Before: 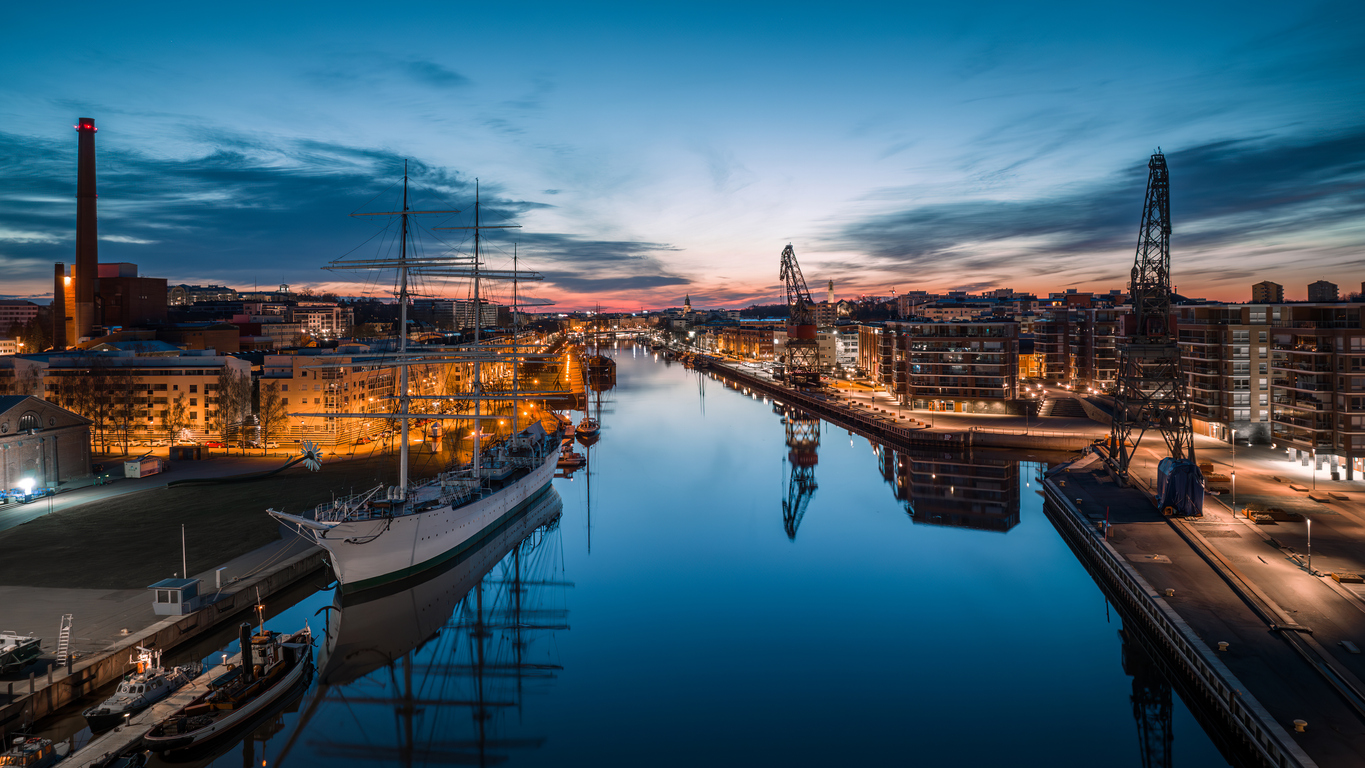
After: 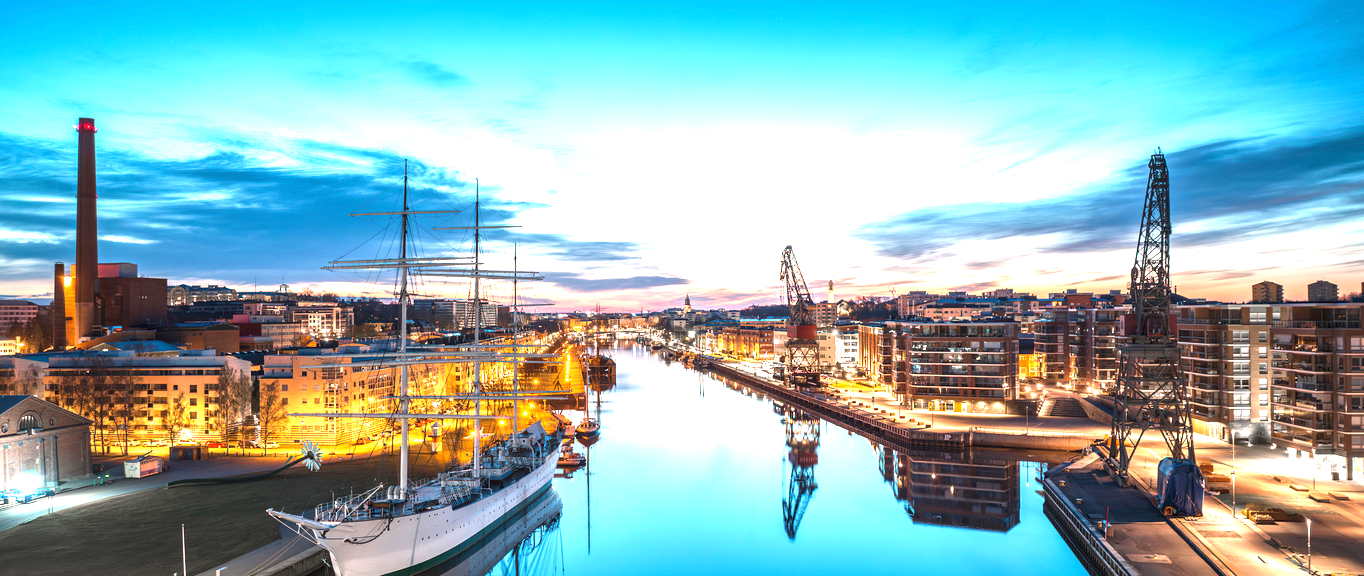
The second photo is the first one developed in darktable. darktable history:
crop: bottom 24.967%
exposure: exposure 2.04 EV, compensate highlight preservation false
